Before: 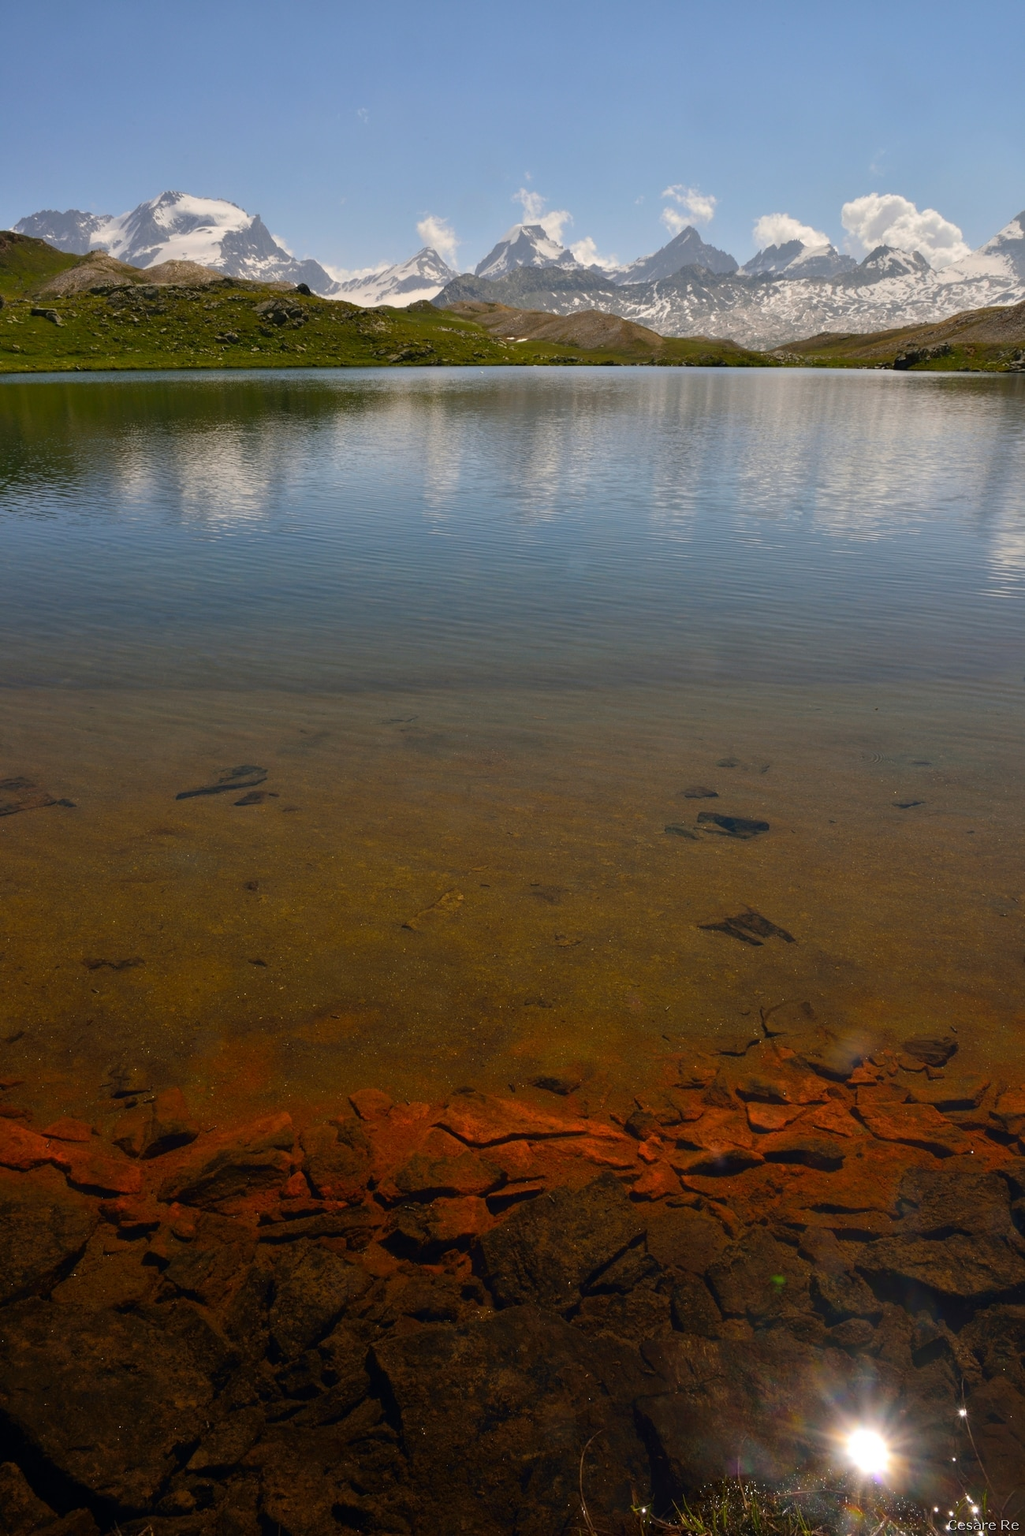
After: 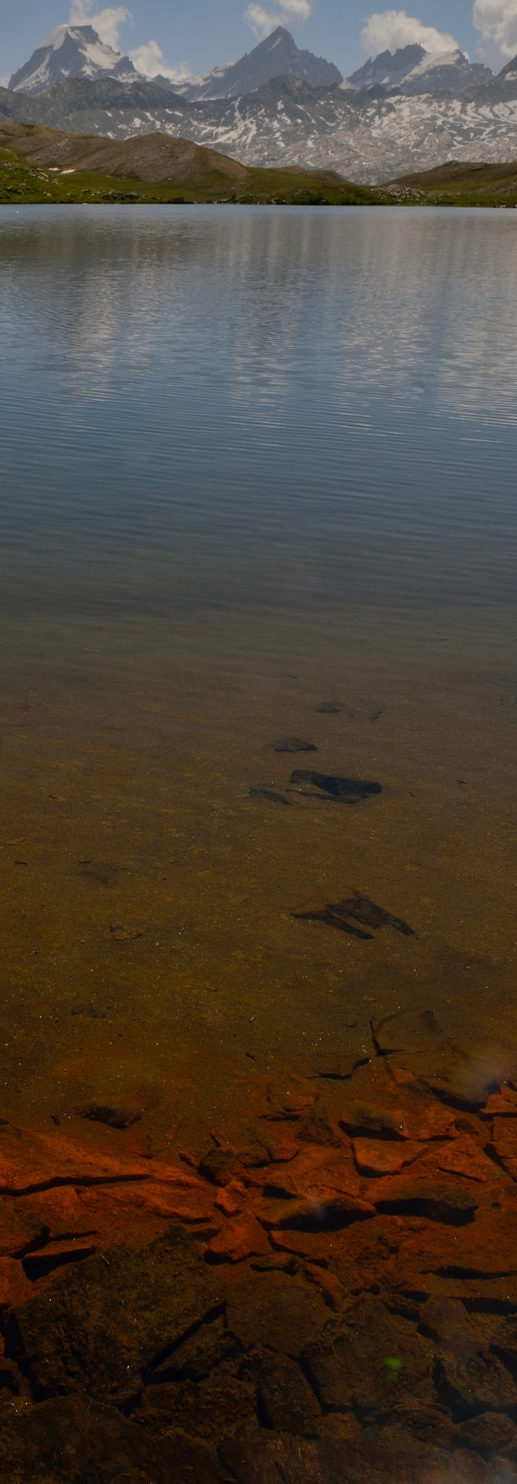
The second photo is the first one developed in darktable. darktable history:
white balance: emerald 1
exposure: black level correction 0, exposure -0.766 EV, compensate highlight preservation false
crop: left 45.721%, top 13.393%, right 14.118%, bottom 10.01%
